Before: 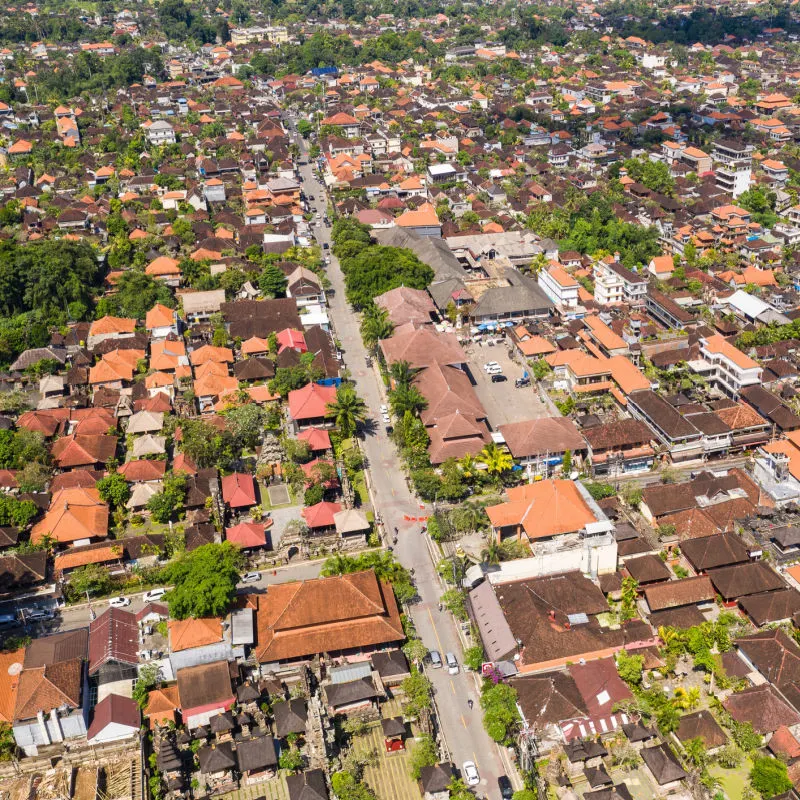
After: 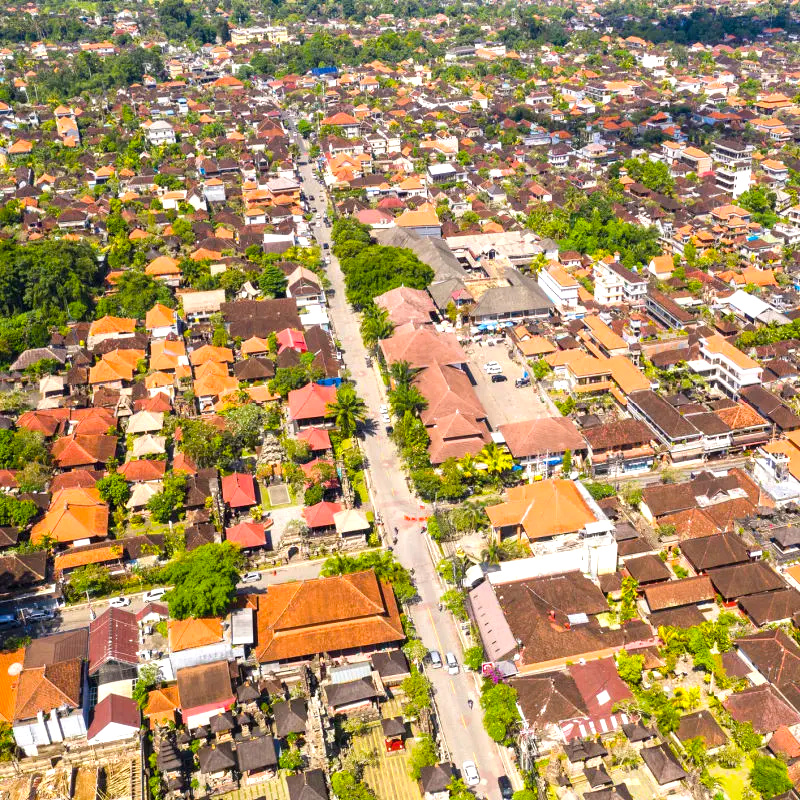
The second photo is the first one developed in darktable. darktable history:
exposure: exposure 0.581 EV, compensate highlight preservation false
color balance rgb: linear chroma grading › global chroma 0.604%, perceptual saturation grading › global saturation 30.32%
